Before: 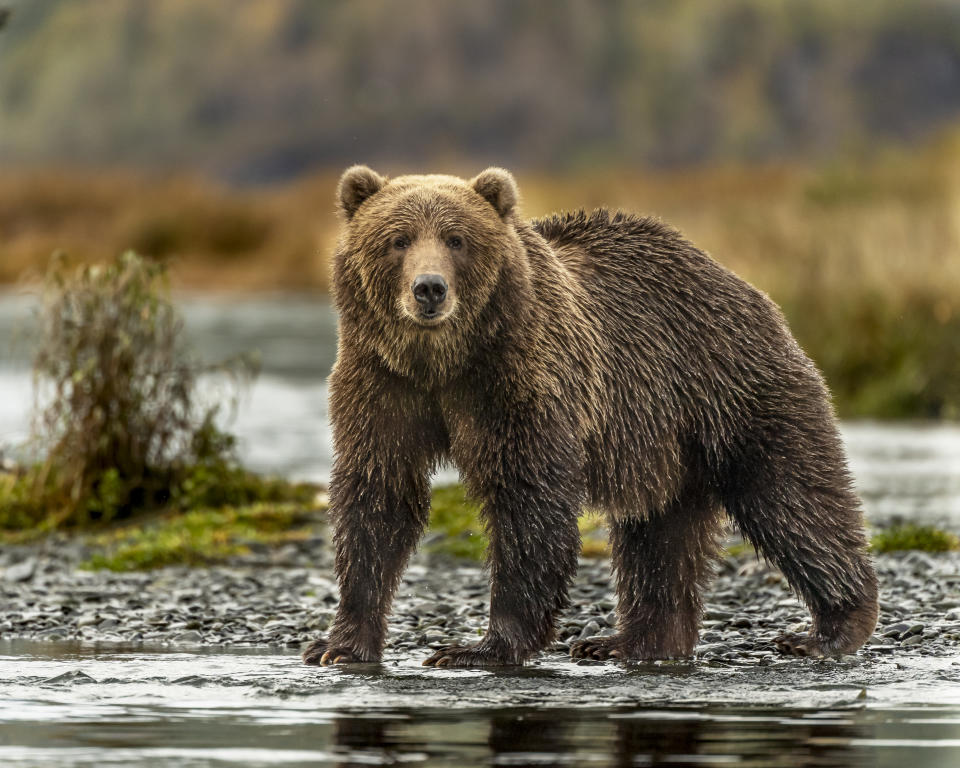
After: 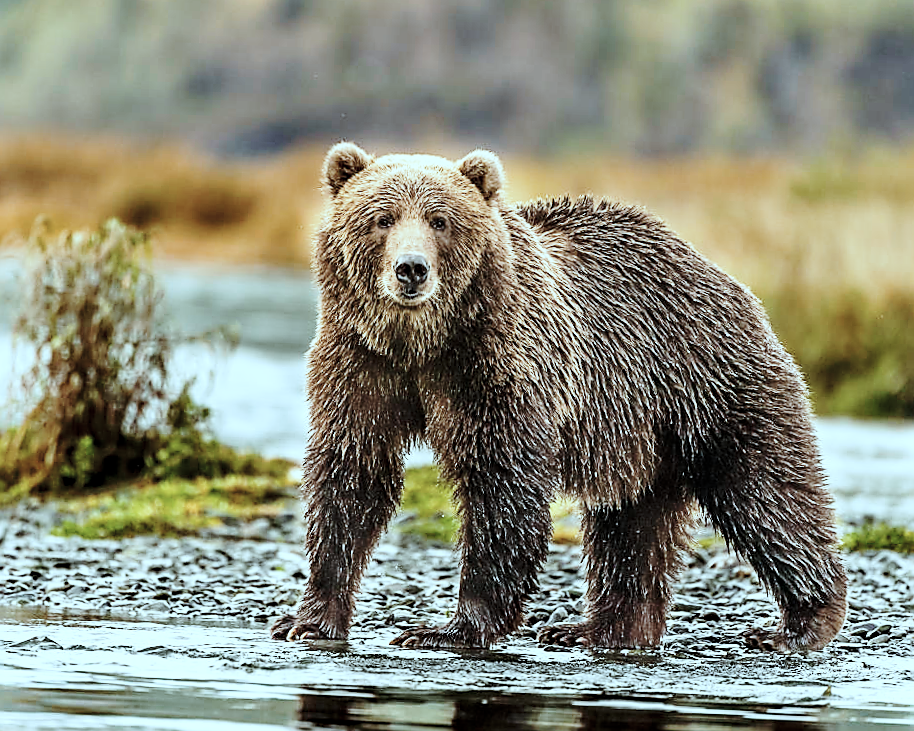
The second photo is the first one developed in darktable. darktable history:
color balance rgb: perceptual saturation grading › global saturation -0.073%, perceptual brilliance grading › mid-tones 10.933%, perceptual brilliance grading › shadows 15.799%
haze removal: compatibility mode true, adaptive false
crop and rotate: angle -2.33°
color correction: highlights a* -13.12, highlights b* -17.84, saturation 0.704
sharpen: radius 1.4, amount 1.242, threshold 0.712
base curve: curves: ch0 [(0, 0) (0.028, 0.03) (0.121, 0.232) (0.46, 0.748) (0.859, 0.968) (1, 1)], preserve colors none
